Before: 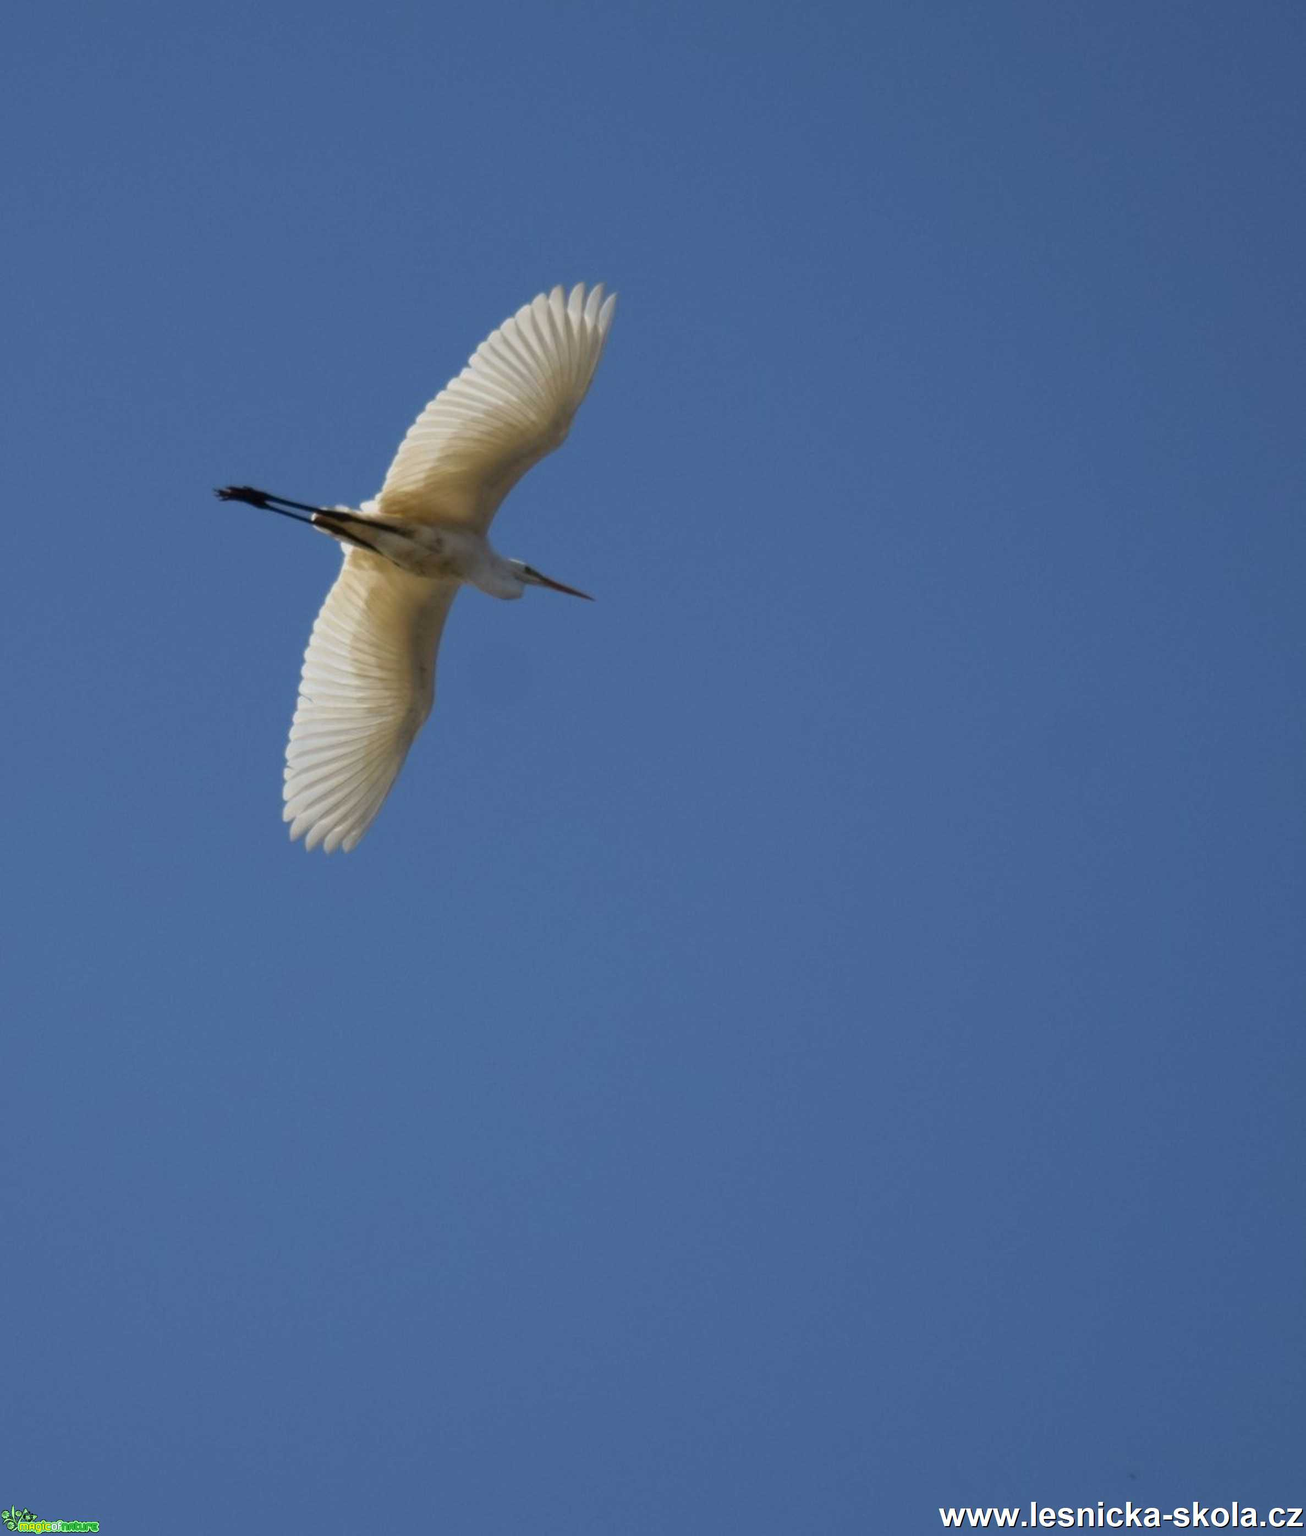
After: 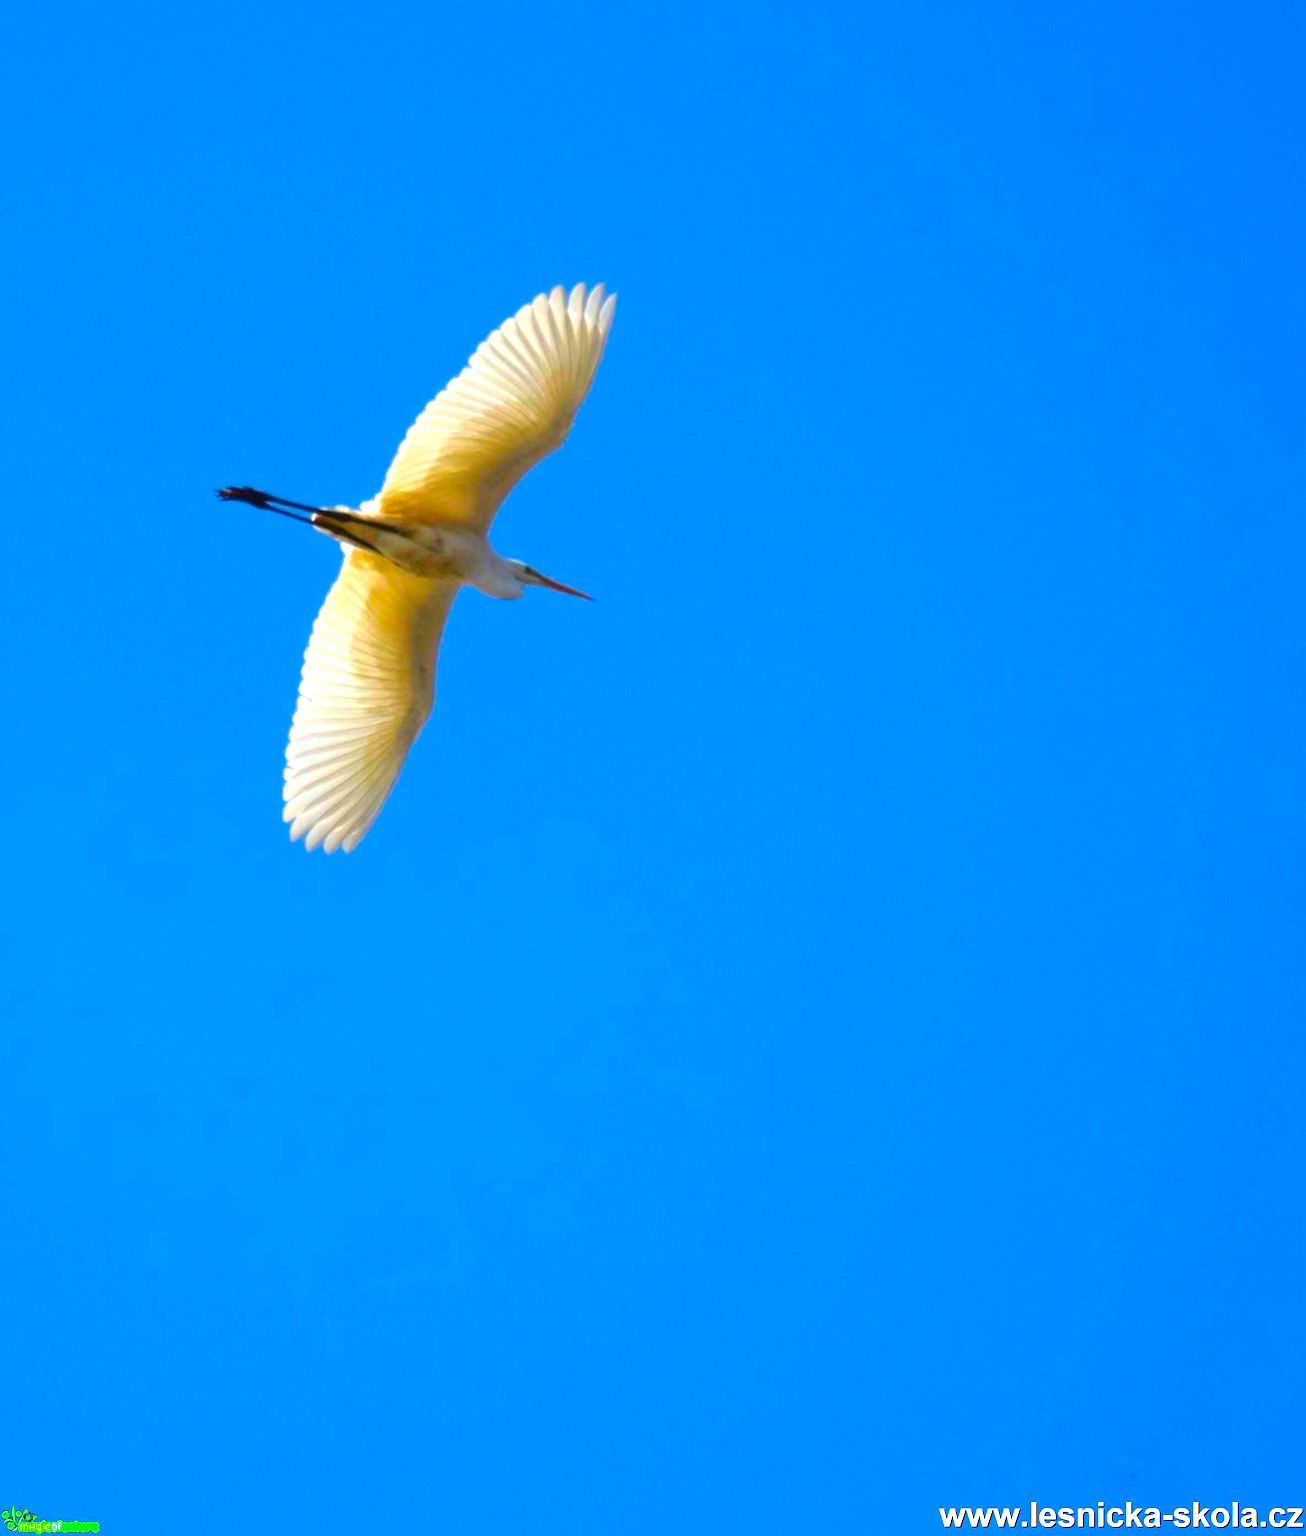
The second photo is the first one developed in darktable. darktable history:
color correction: highlights b* -0.005, saturation 2.12
exposure: black level correction 0, exposure 0.948 EV, compensate exposure bias true, compensate highlight preservation false
